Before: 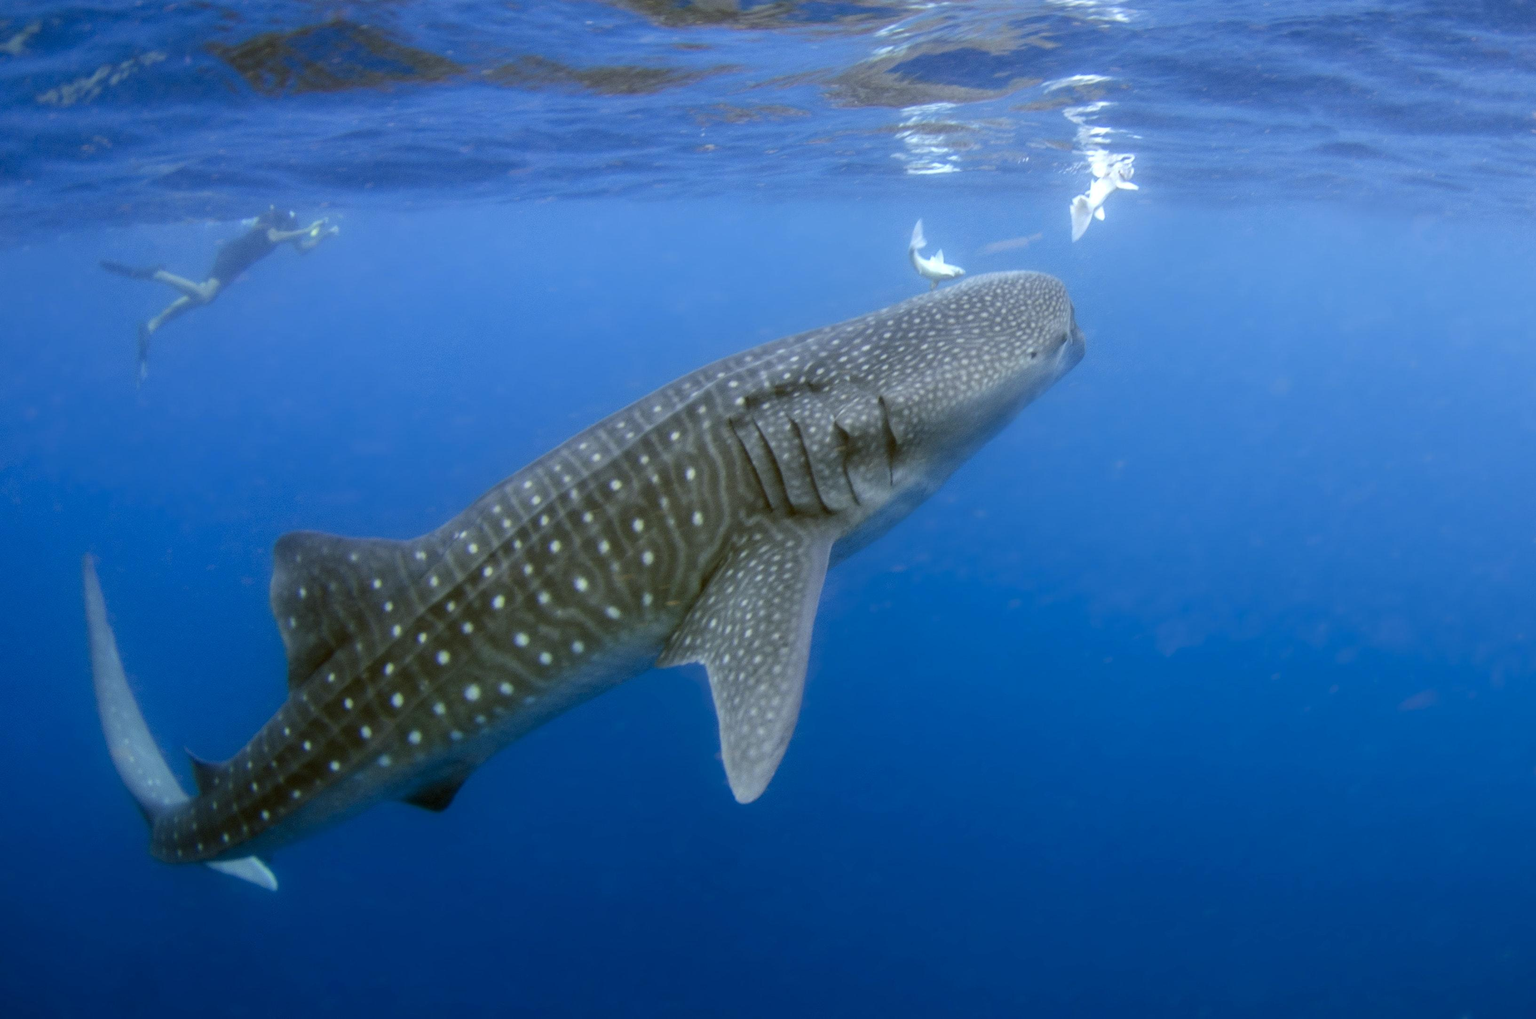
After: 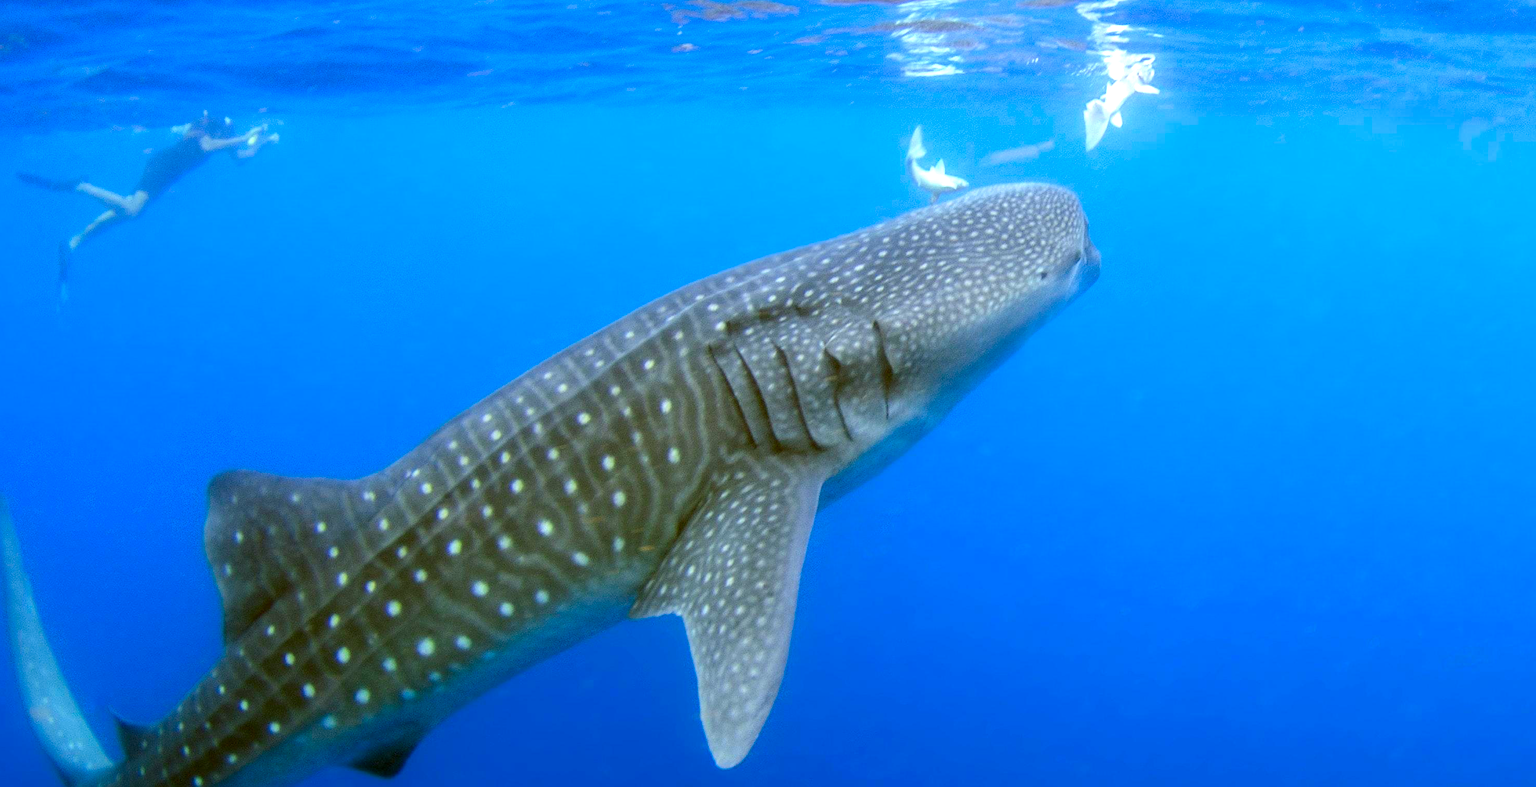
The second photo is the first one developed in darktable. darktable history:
exposure: black level correction 0.001, exposure 0.5 EV, compensate exposure bias true, compensate highlight preservation false
color contrast: green-magenta contrast 1.69, blue-yellow contrast 1.49
sharpen: on, module defaults
crop: left 5.596%, top 10.314%, right 3.534%, bottom 19.395%
